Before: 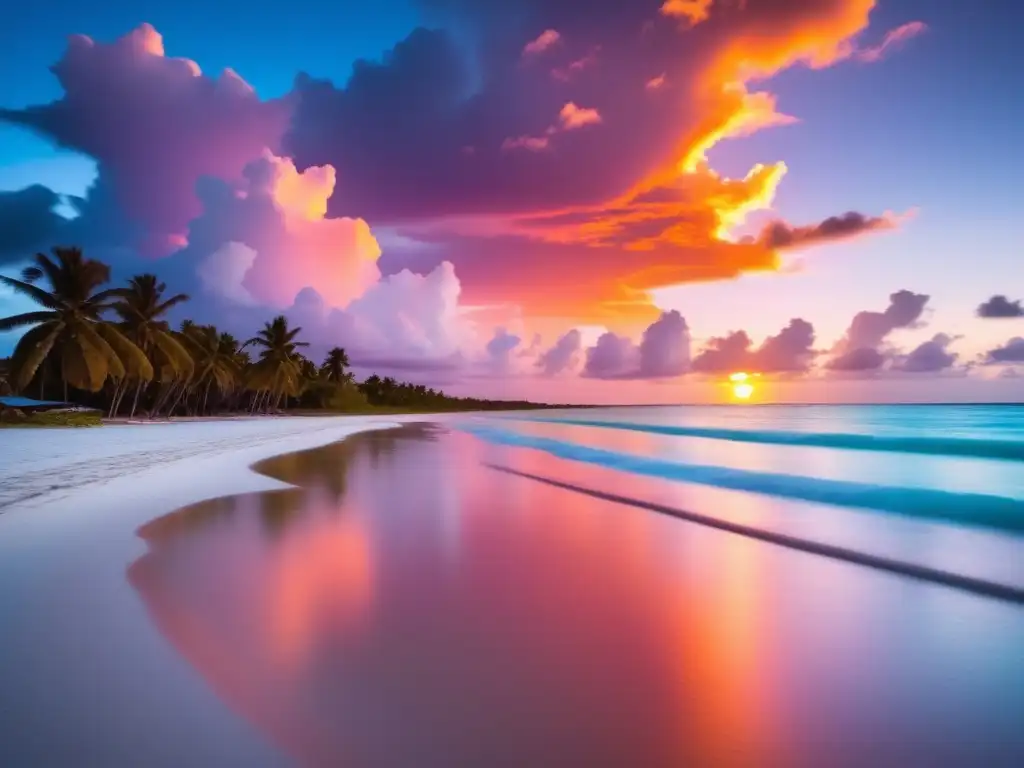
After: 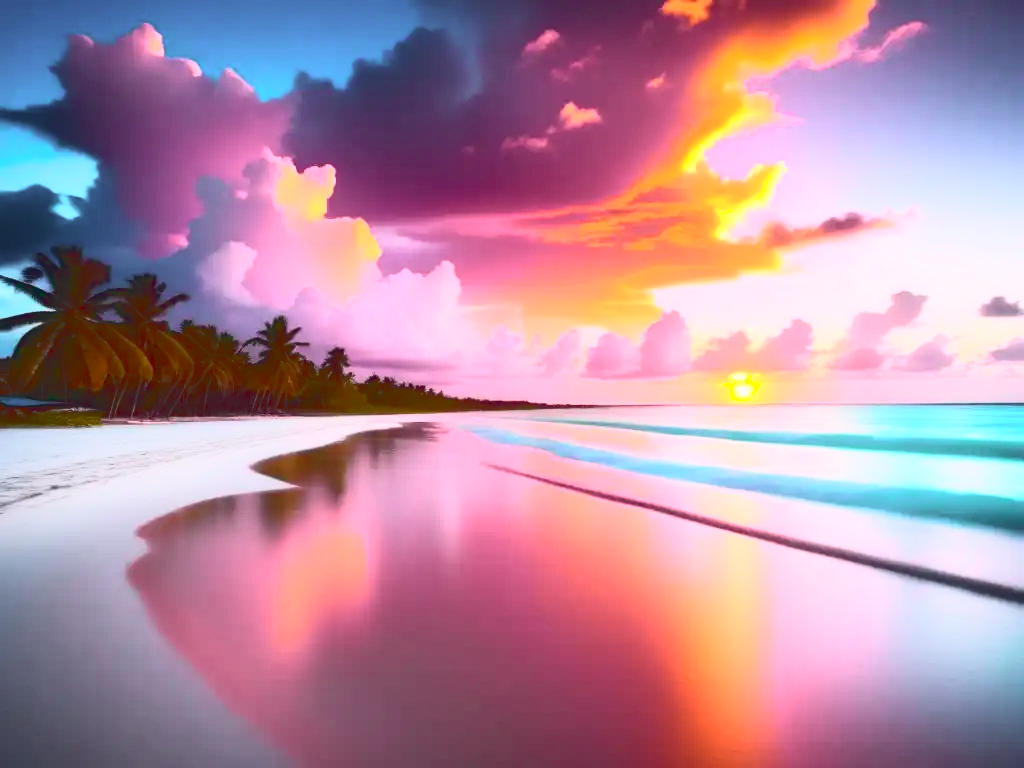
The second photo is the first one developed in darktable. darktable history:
base curve: curves: ch0 [(0, 0.036) (0.007, 0.037) (0.604, 0.887) (1, 1)], preserve colors average RGB
tone curve: curves: ch0 [(0, 0.014) (0.17, 0.099) (0.398, 0.423) (0.725, 0.828) (0.872, 0.918) (1, 0.981)]; ch1 [(0, 0) (0.402, 0.36) (0.489, 0.491) (0.5, 0.503) (0.515, 0.52) (0.545, 0.572) (0.615, 0.662) (0.701, 0.725) (1, 1)]; ch2 [(0, 0) (0.42, 0.458) (0.485, 0.499) (0.503, 0.503) (0.531, 0.542) (0.561, 0.594) (0.644, 0.694) (0.717, 0.753) (1, 0.991)], color space Lab, independent channels, preserve colors none
shadows and highlights: shadows -23.16, highlights 46.85, soften with gaussian
